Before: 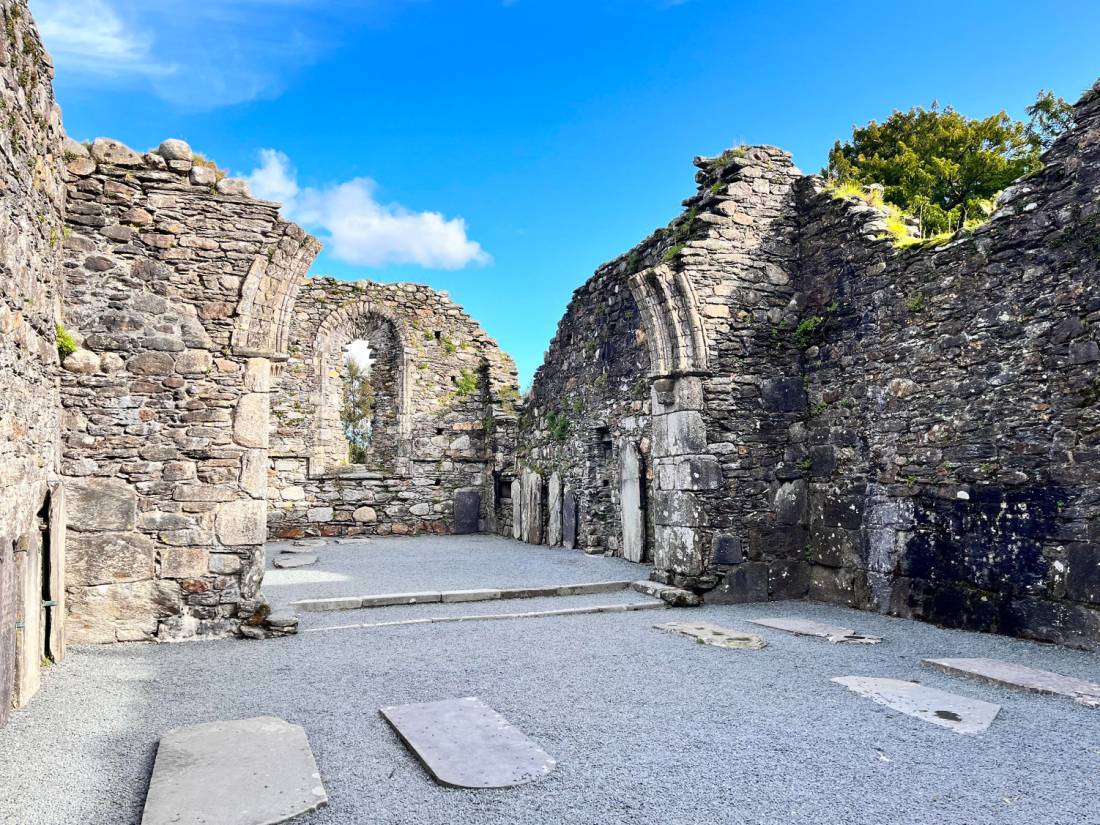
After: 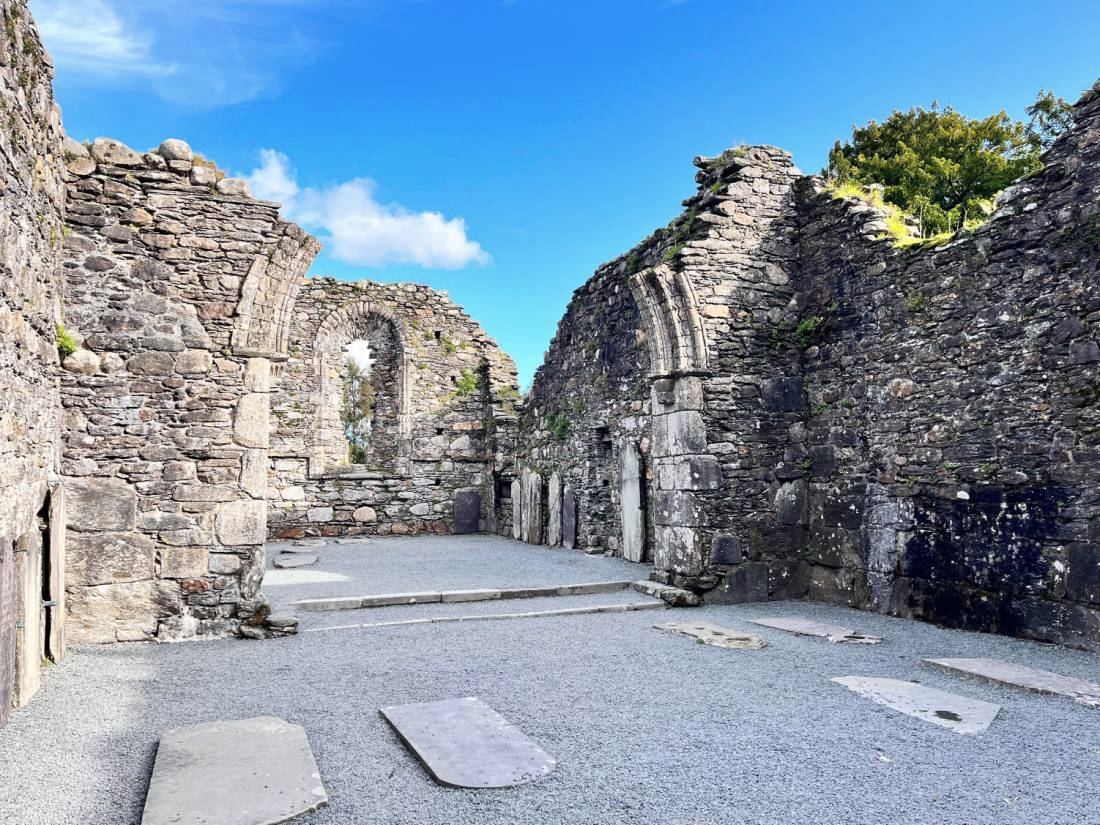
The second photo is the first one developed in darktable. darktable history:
color balance rgb: power › chroma 0.475%, power › hue 259.59°, perceptual saturation grading › global saturation 0.836%, global vibrance -24.276%
